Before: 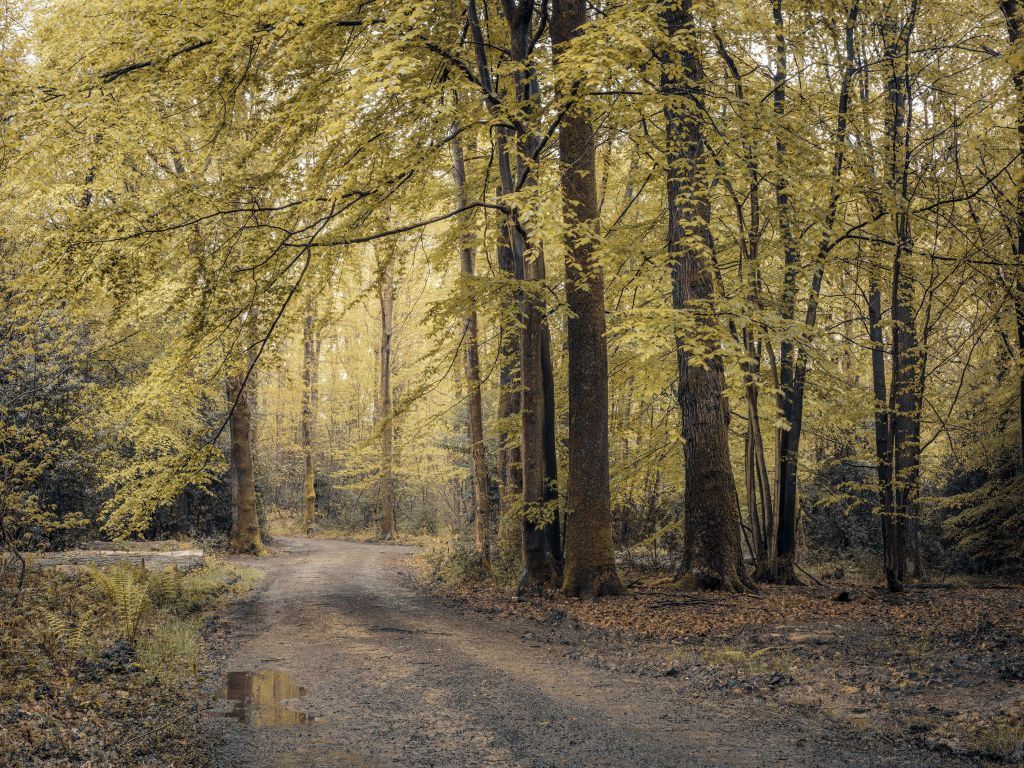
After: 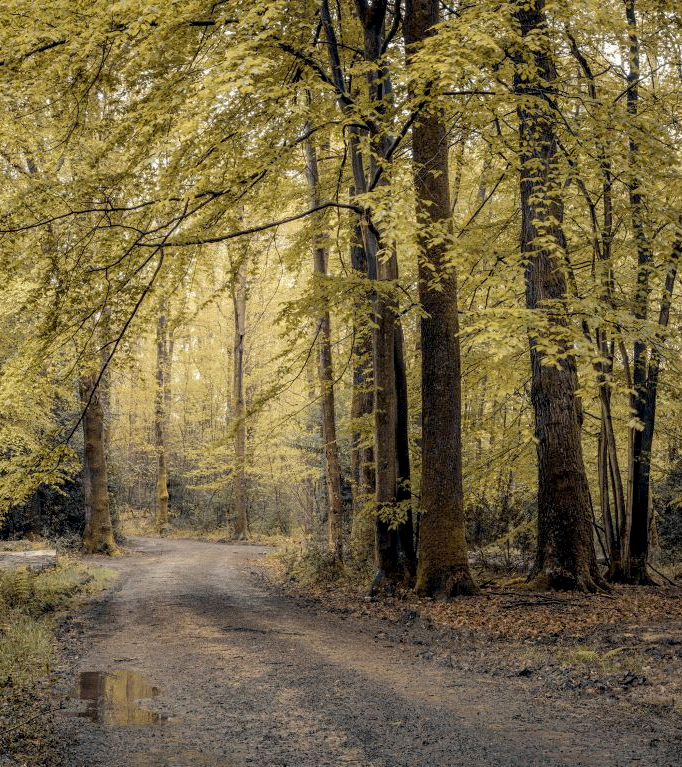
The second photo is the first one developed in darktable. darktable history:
crop and rotate: left 14.385%, right 18.948%
exposure: black level correction 0.009, exposure 0.014 EV, compensate highlight preservation false
